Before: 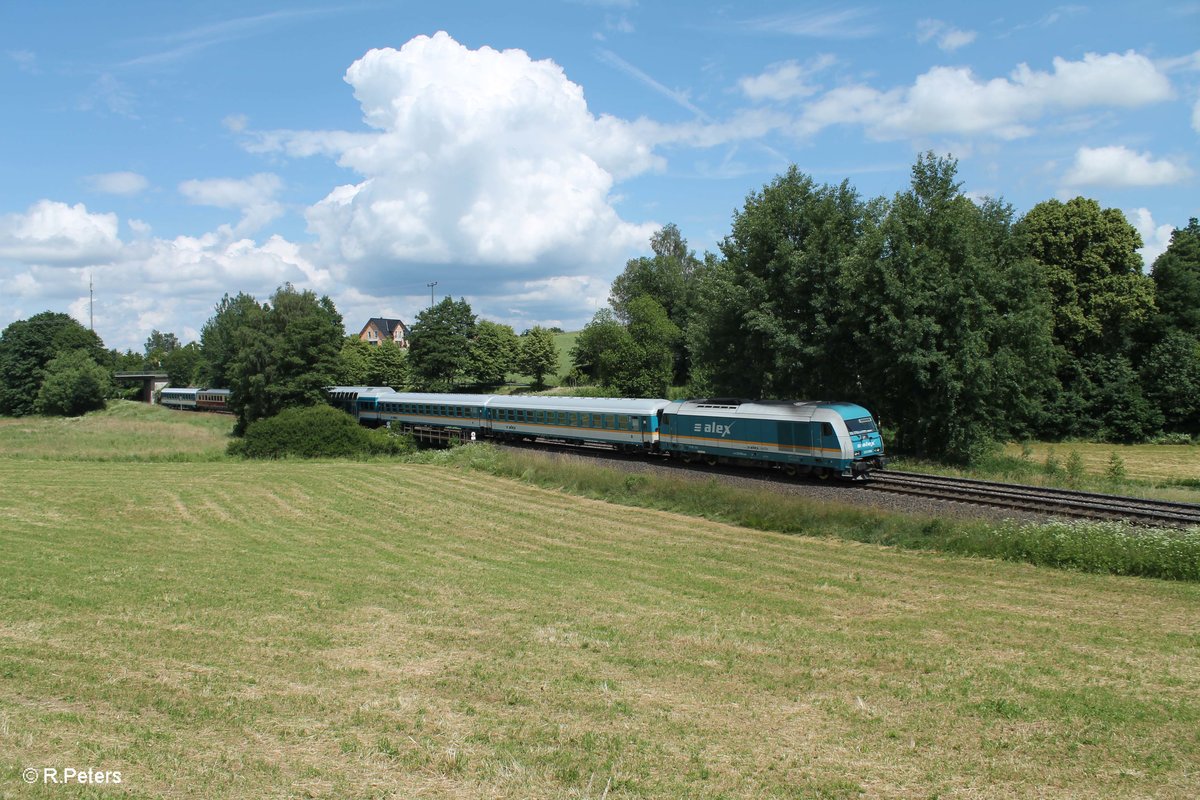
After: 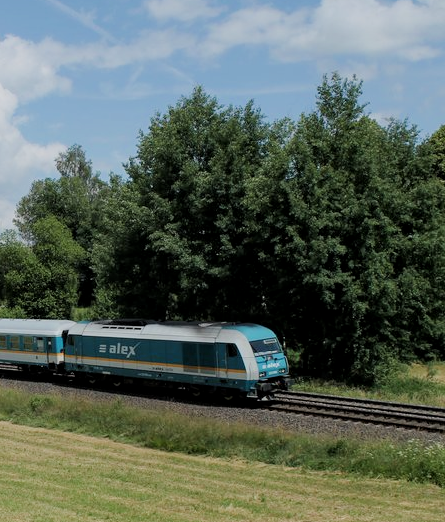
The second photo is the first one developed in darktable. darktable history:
crop and rotate: left 49.639%, top 10.107%, right 13.2%, bottom 24.634%
filmic rgb: black relative exposure -7.65 EV, white relative exposure 4.56 EV, hardness 3.61
local contrast: highlights 102%, shadows 98%, detail 119%, midtone range 0.2
haze removal: strength 0.032, distance 0.254, compatibility mode true, adaptive false
